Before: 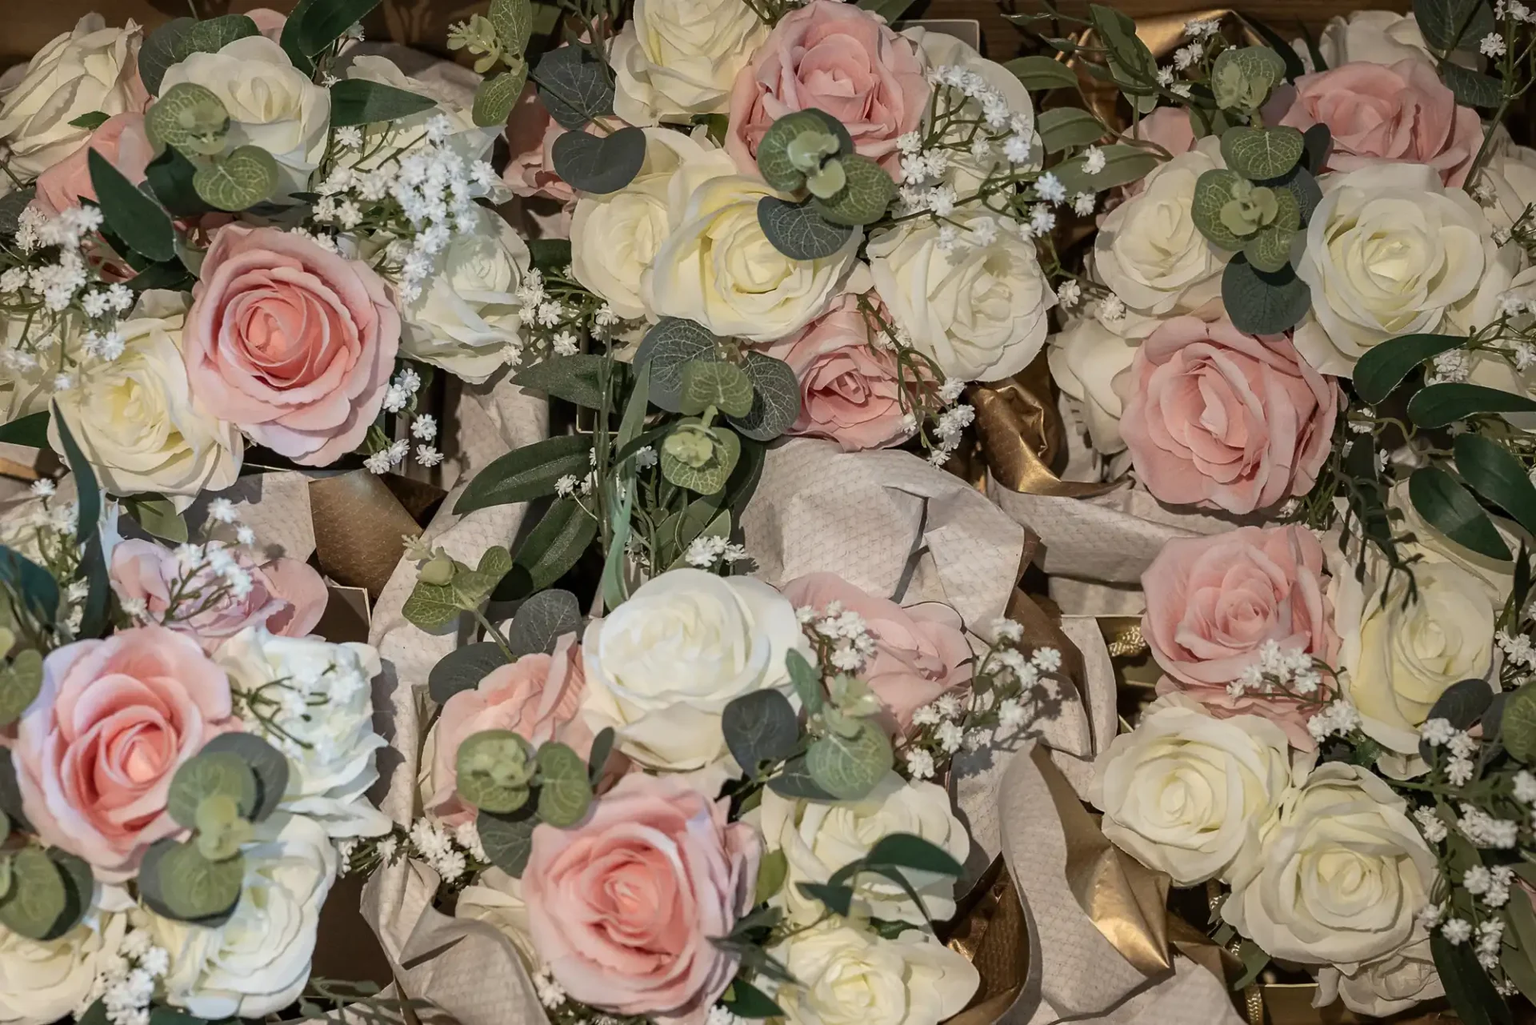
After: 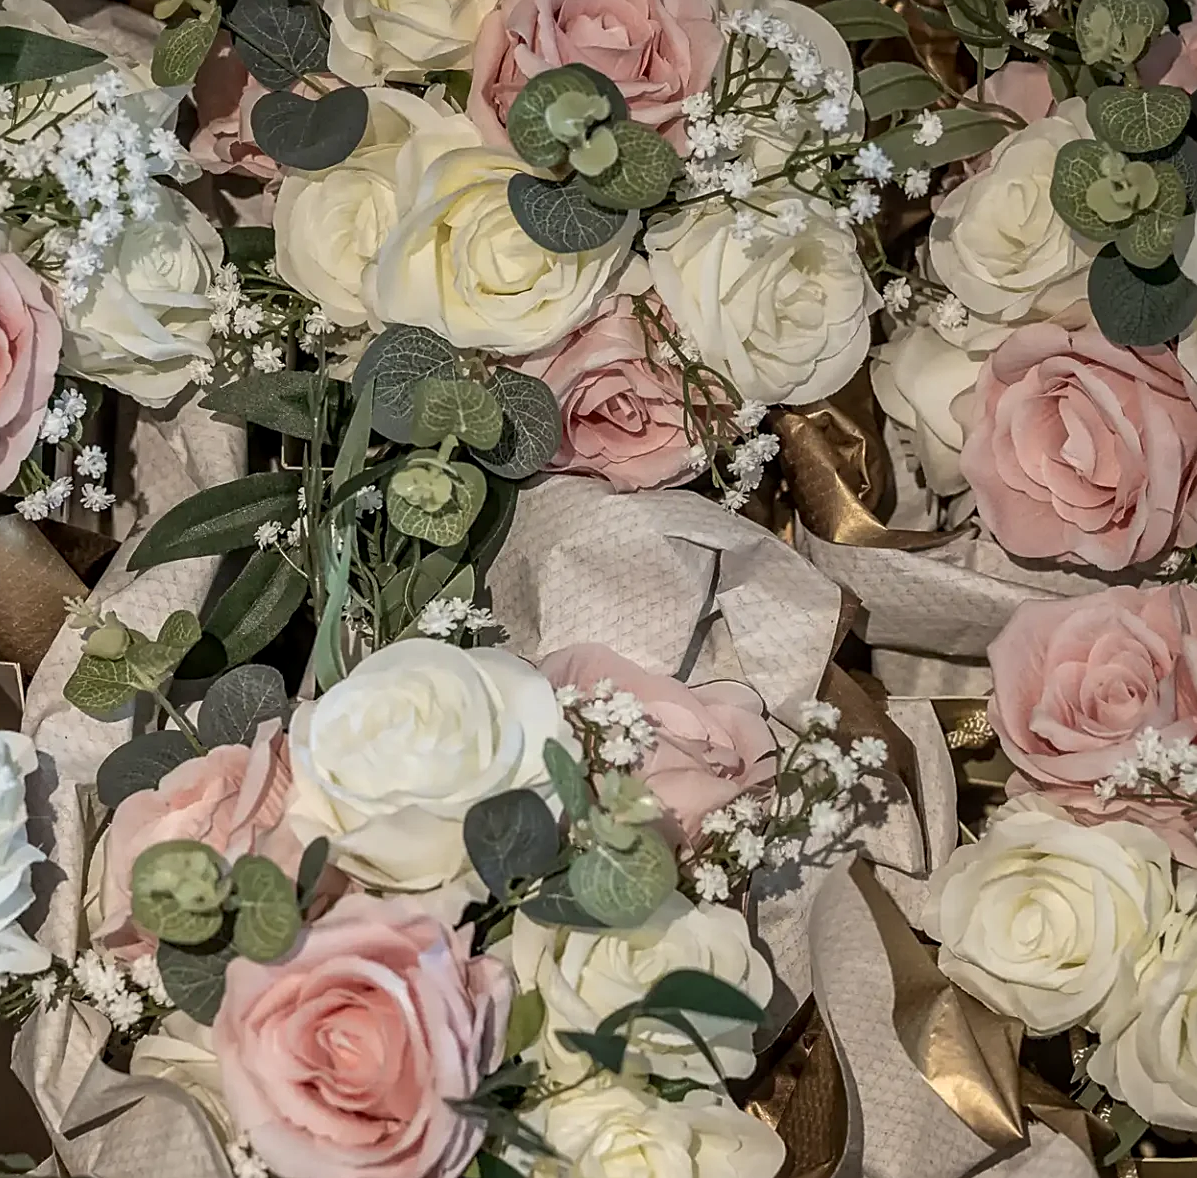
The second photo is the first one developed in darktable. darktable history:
local contrast: on, module defaults
sharpen: on, module defaults
crop and rotate: left 22.916%, top 5.629%, right 14.692%, bottom 2.35%
color zones: curves: ch1 [(0, 0.469) (0.01, 0.469) (0.12, 0.446) (0.248, 0.469) (0.5, 0.5) (0.748, 0.5) (0.99, 0.469) (1, 0.469)]
